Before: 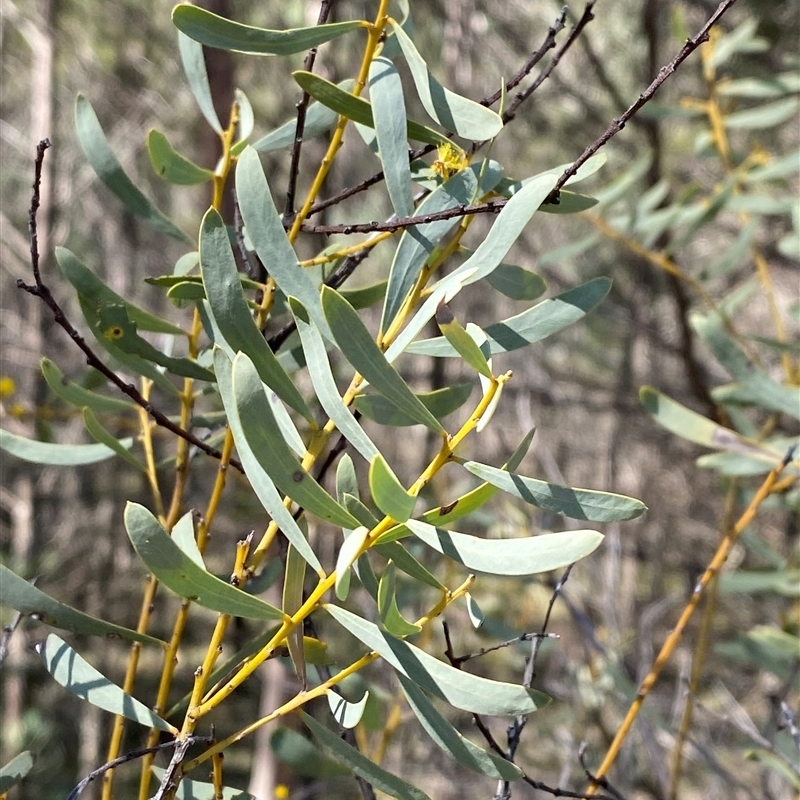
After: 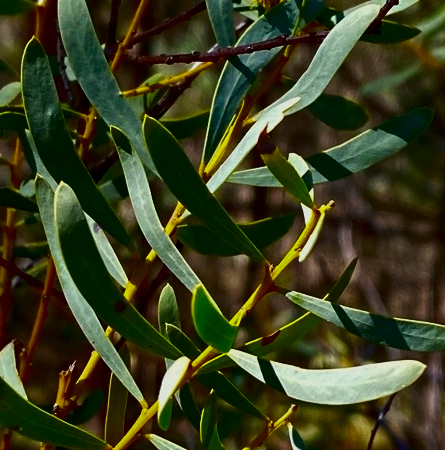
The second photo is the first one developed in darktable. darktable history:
crop and rotate: left 22.295%, top 21.484%, right 22.049%, bottom 22.172%
contrast brightness saturation: brightness -0.988, saturation 0.981
shadows and highlights: radius 120.73, shadows 21.71, white point adjustment -9.56, highlights -14.13, soften with gaussian
